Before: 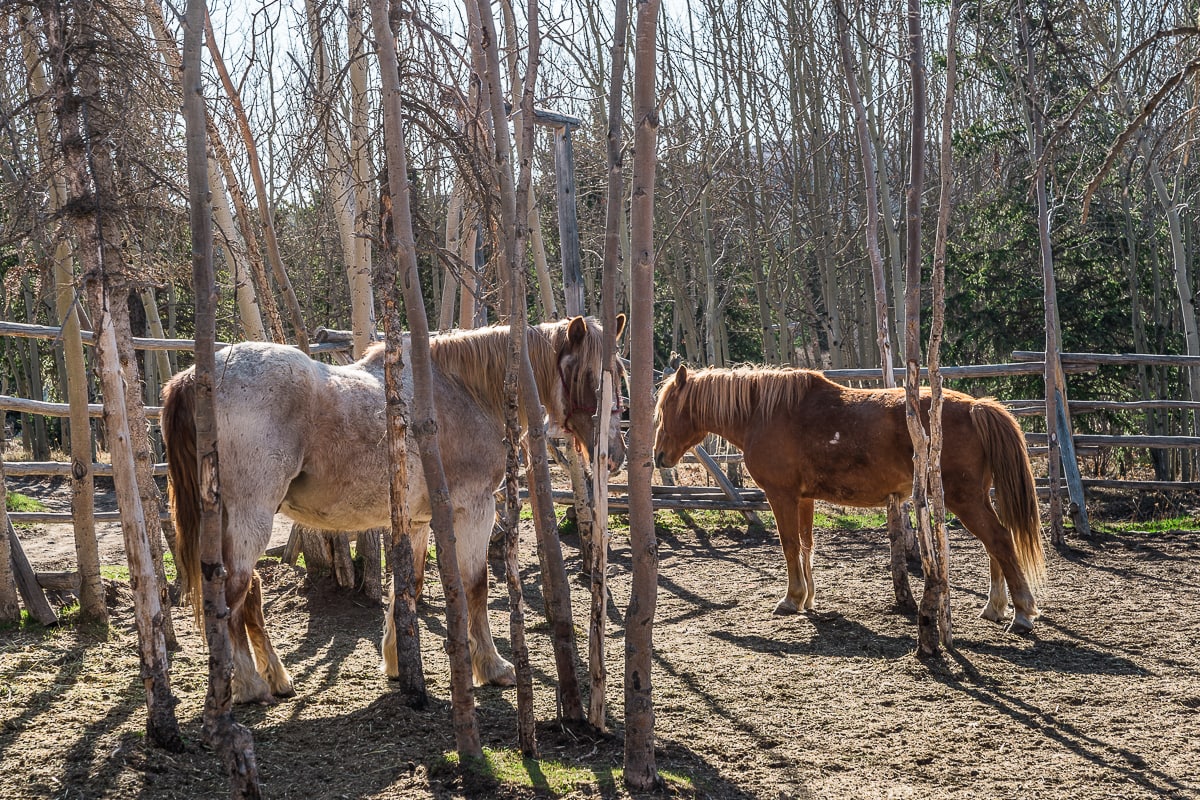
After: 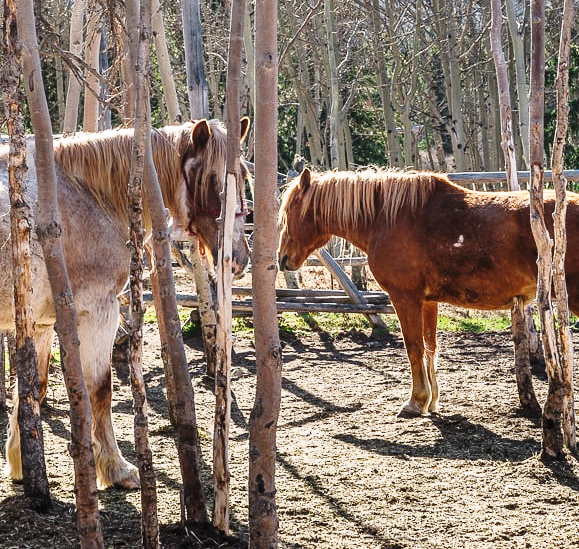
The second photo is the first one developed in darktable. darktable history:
crop: left 31.379%, top 24.658%, right 20.326%, bottom 6.628%
exposure: compensate highlight preservation false
base curve: curves: ch0 [(0, 0) (0.028, 0.03) (0.121, 0.232) (0.46, 0.748) (0.859, 0.968) (1, 1)], preserve colors none
